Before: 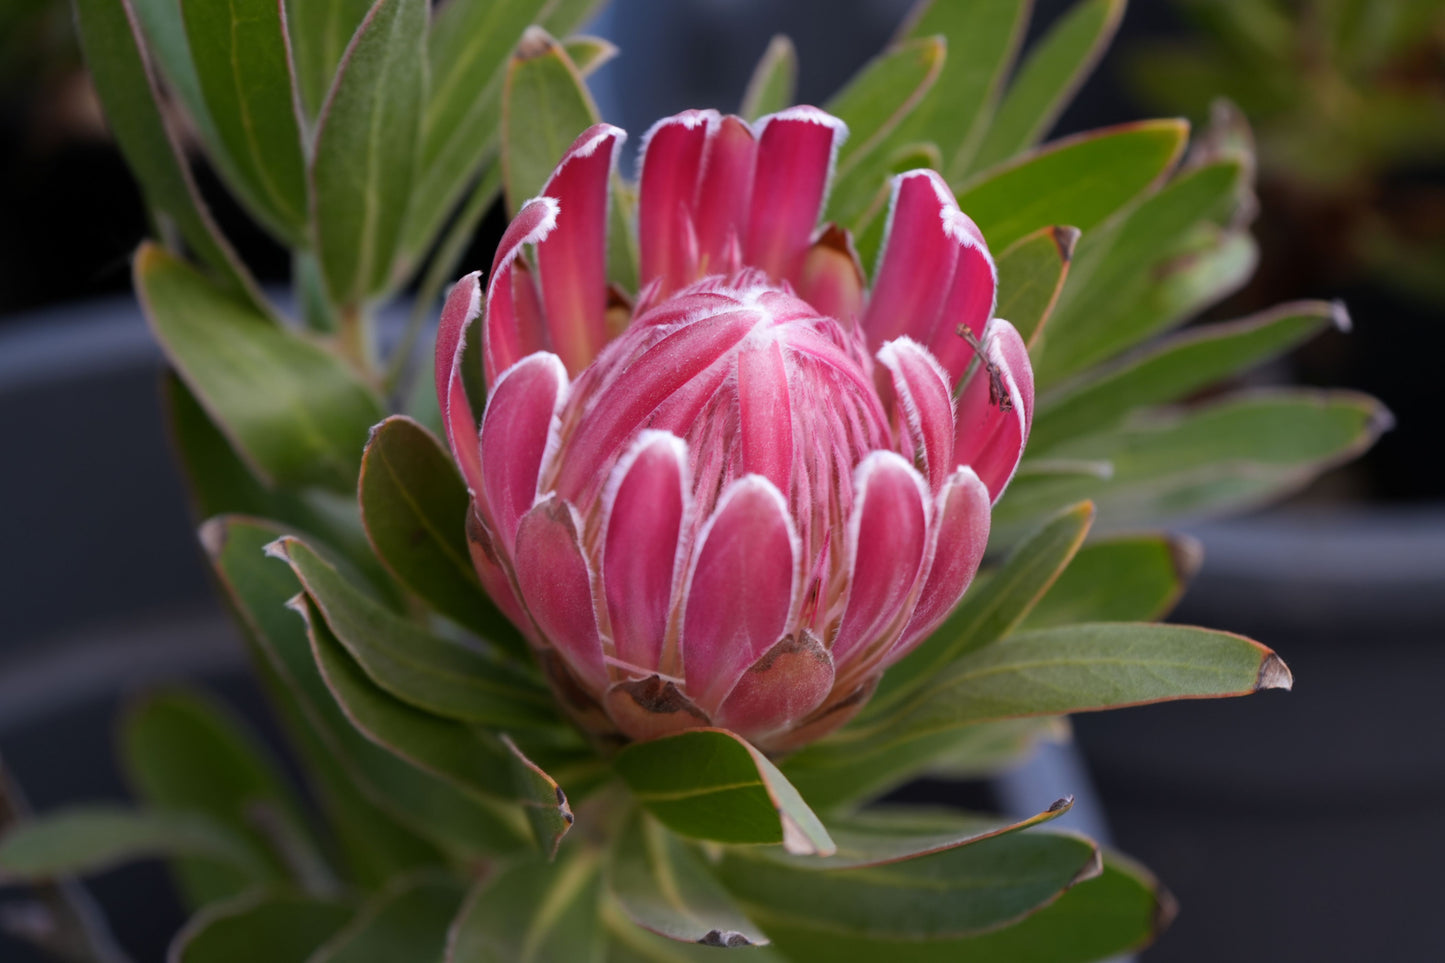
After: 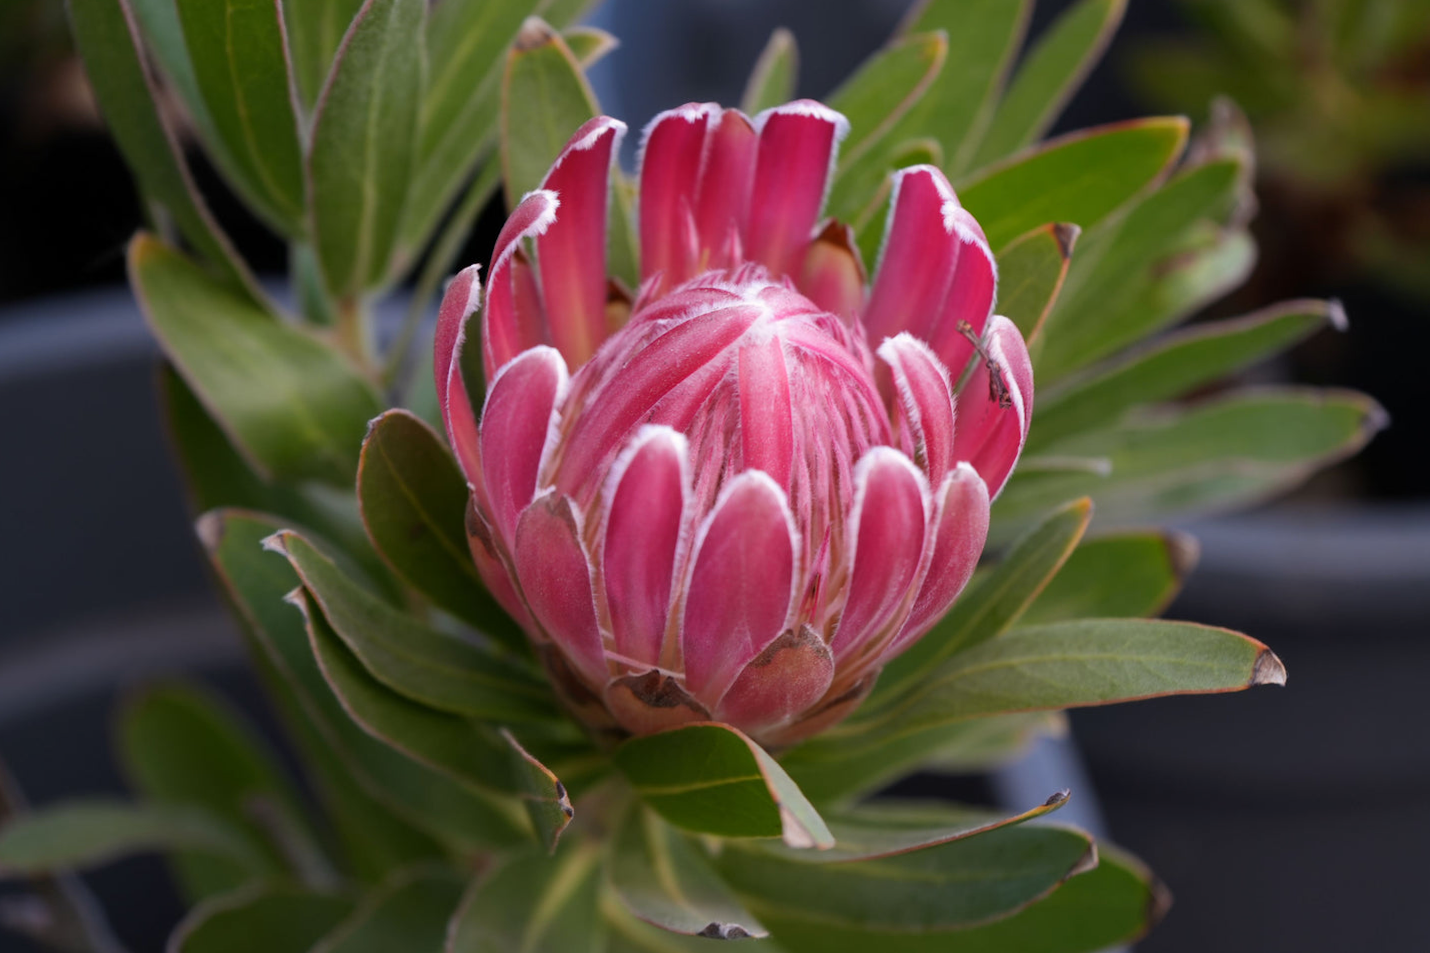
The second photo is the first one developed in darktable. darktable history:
rotate and perspective: rotation 0.174°, lens shift (vertical) 0.013, lens shift (horizontal) 0.019, shear 0.001, automatic cropping original format, crop left 0.007, crop right 0.991, crop top 0.016, crop bottom 0.997
exposure: compensate exposure bias true, compensate highlight preservation false
white balance: red 1.009, blue 0.985
